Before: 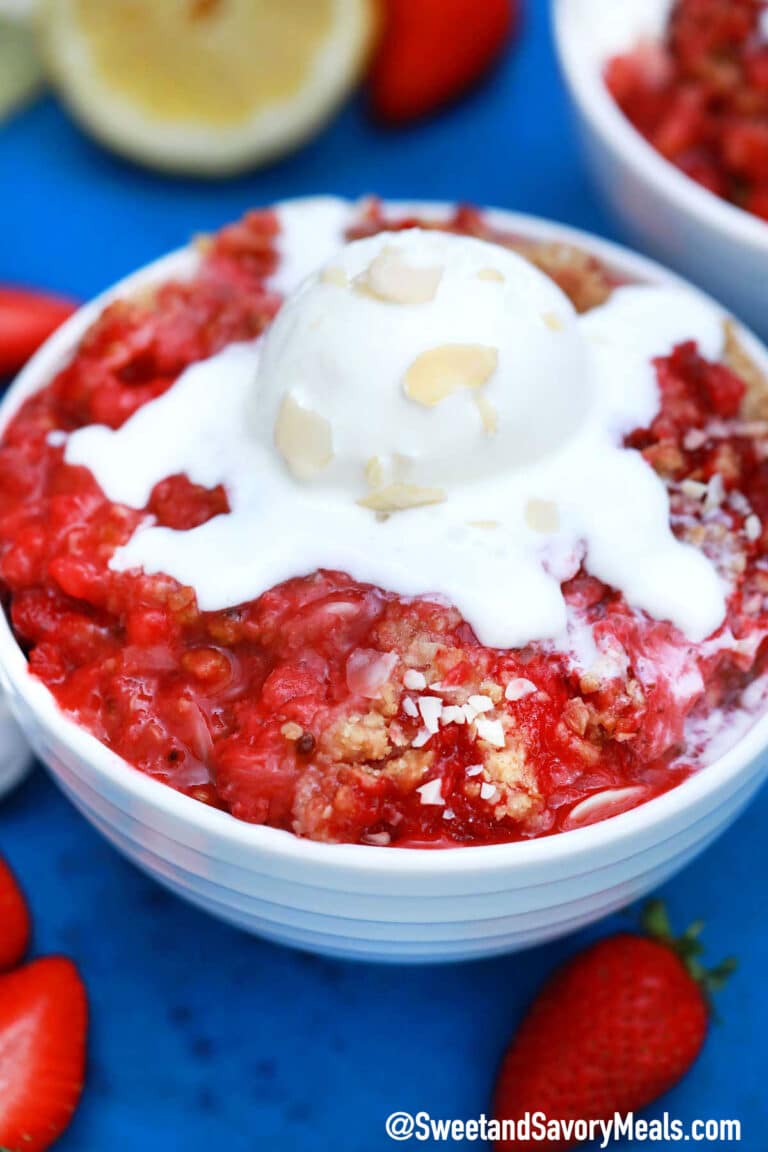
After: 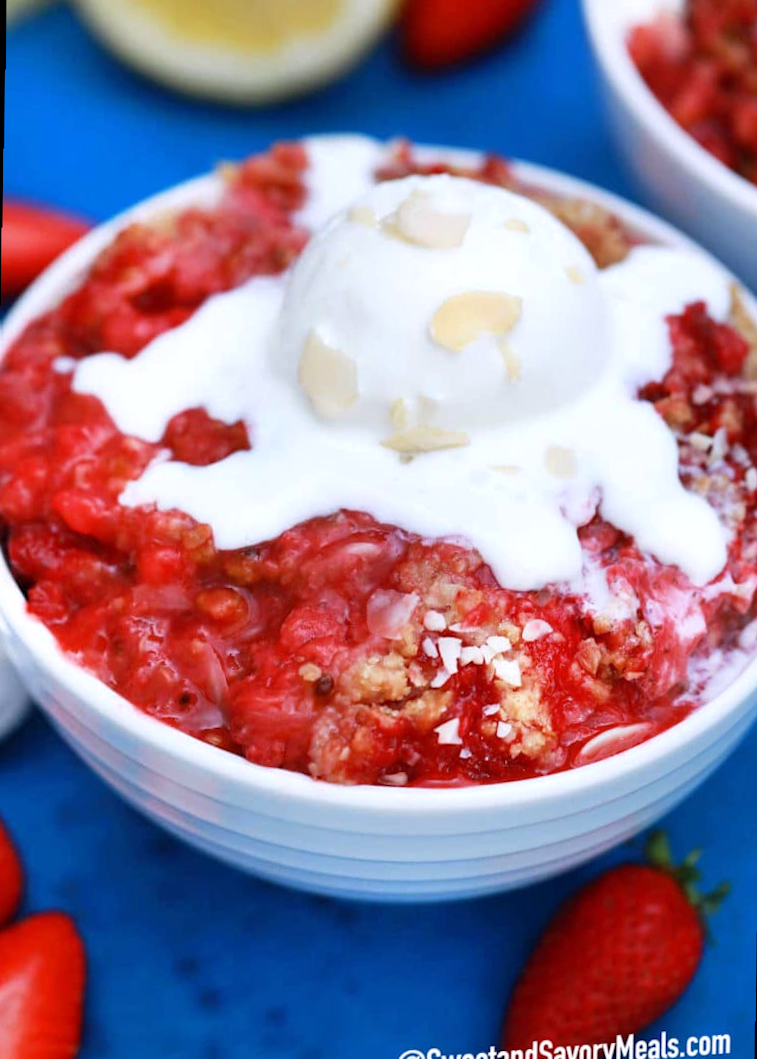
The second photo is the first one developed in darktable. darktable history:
rotate and perspective: rotation 0.679°, lens shift (horizontal) 0.136, crop left 0.009, crop right 0.991, crop top 0.078, crop bottom 0.95
white balance: red 1.009, blue 1.027
crop and rotate: angle -0.5°
